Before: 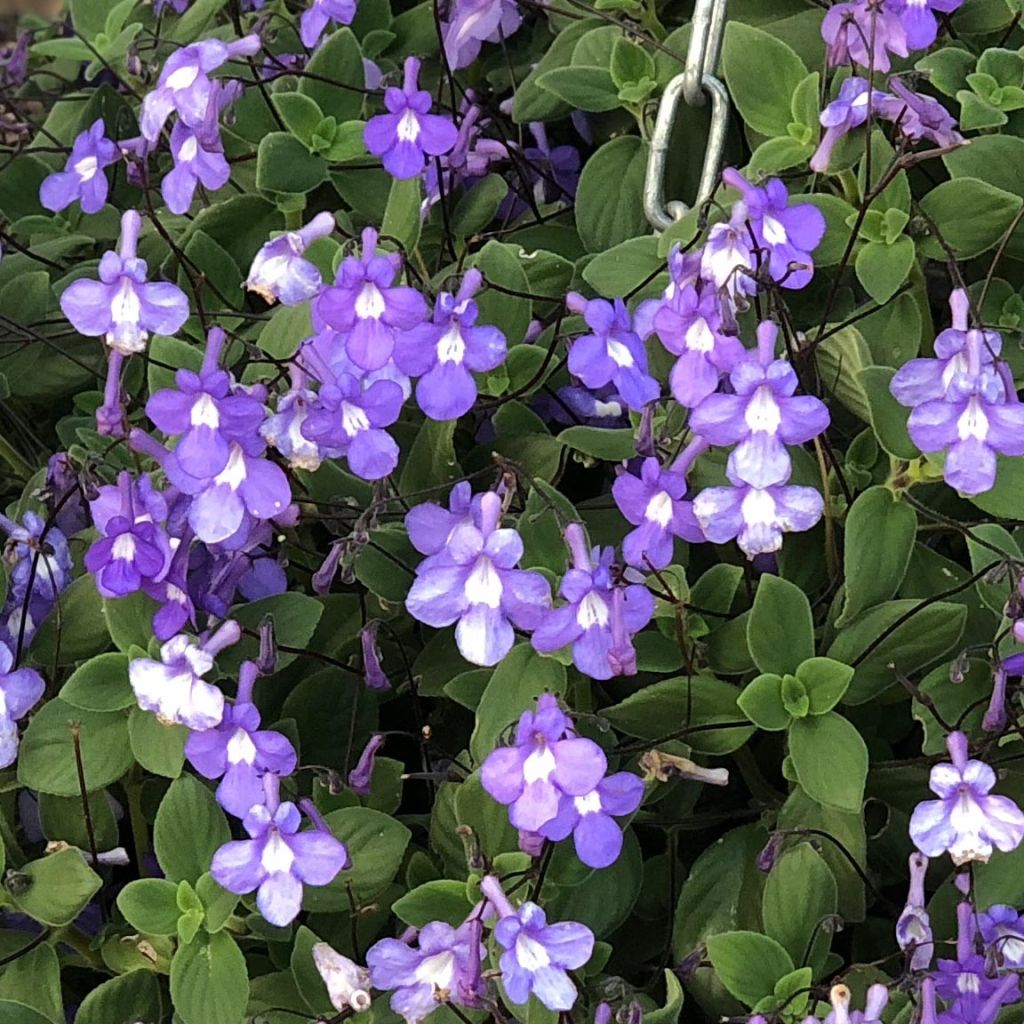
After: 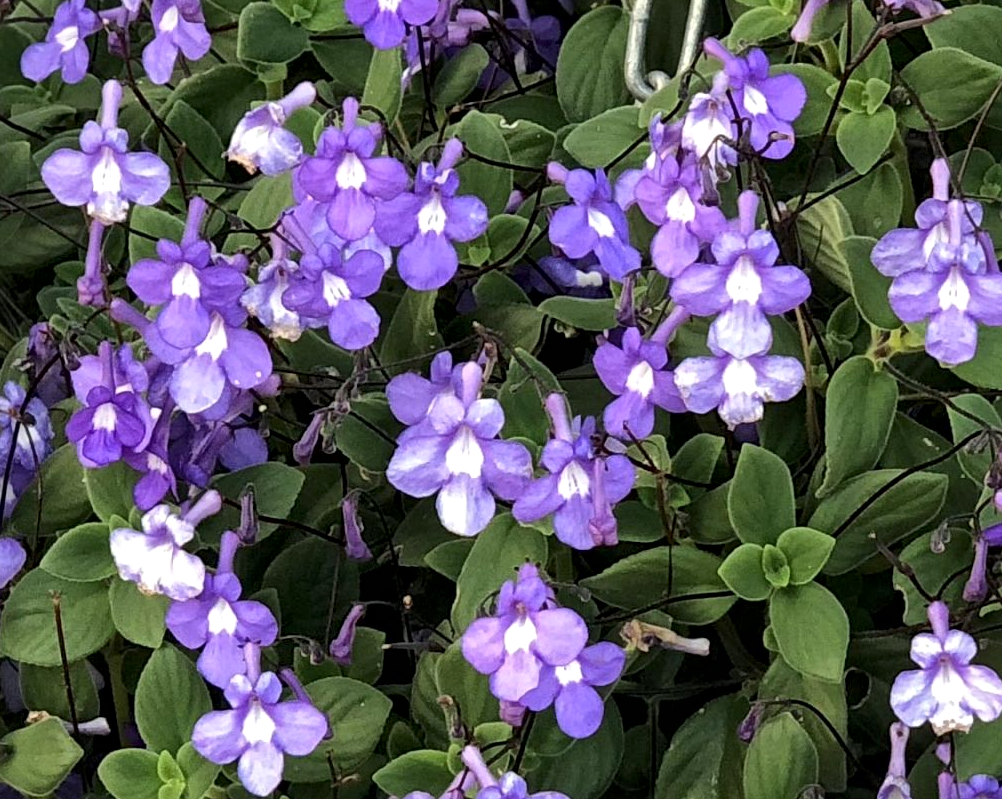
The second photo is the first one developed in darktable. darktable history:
local contrast: mode bilateral grid, contrast 20, coarseness 20, detail 150%, midtone range 0.2
crop and rotate: left 1.877%, top 12.739%, right 0.226%, bottom 9.176%
